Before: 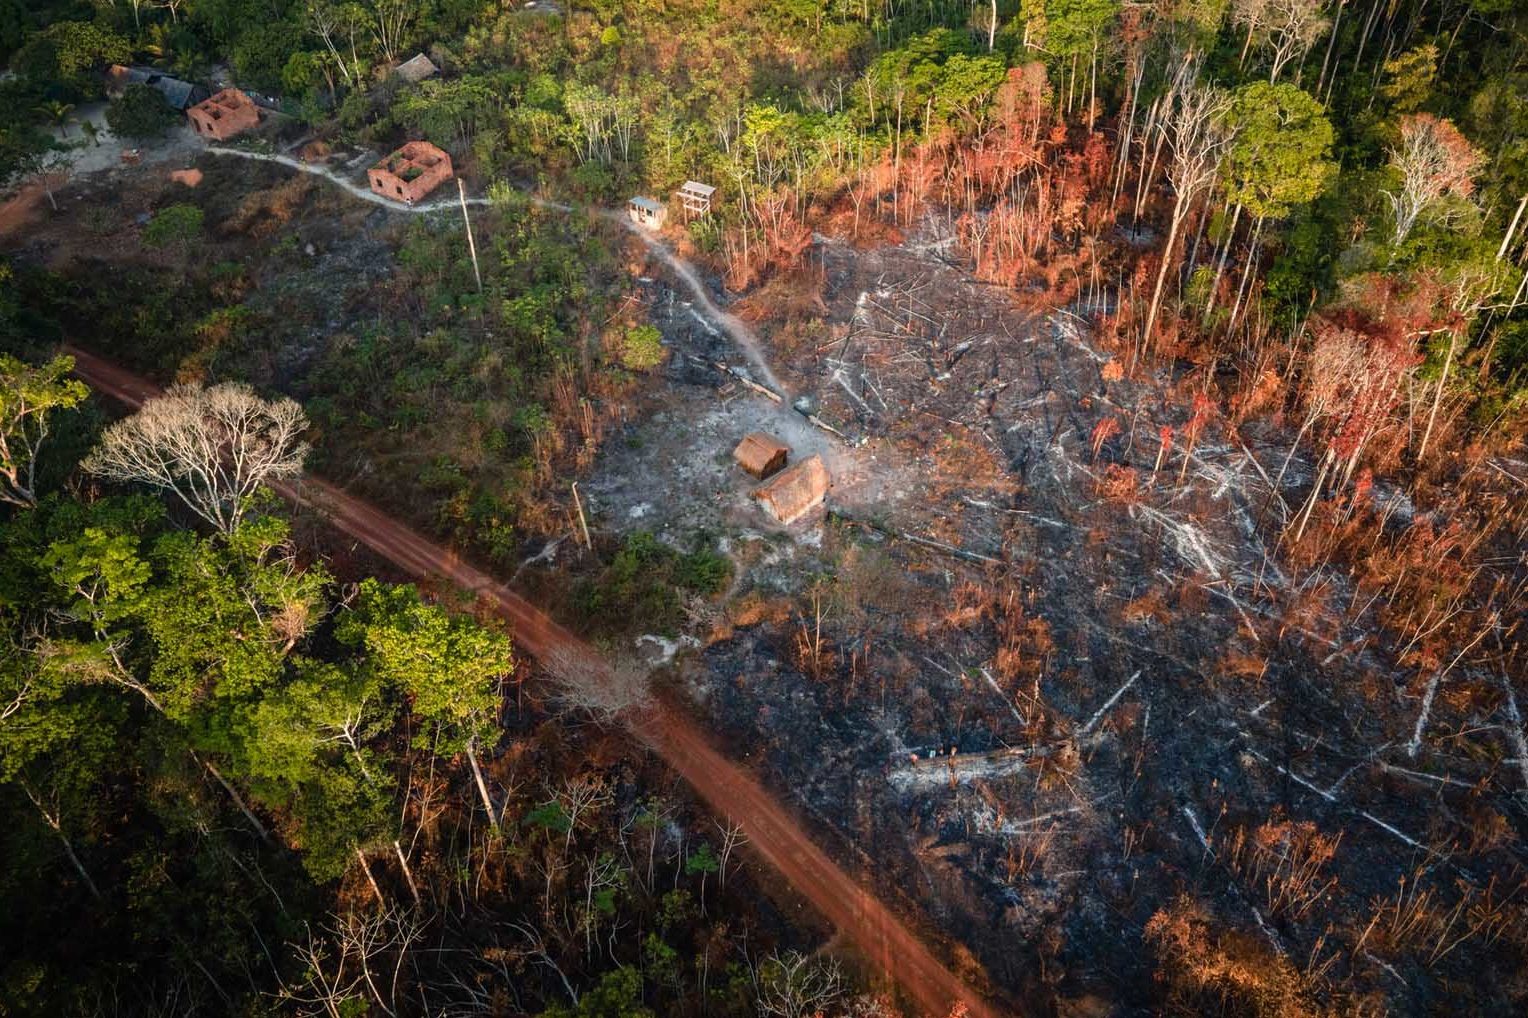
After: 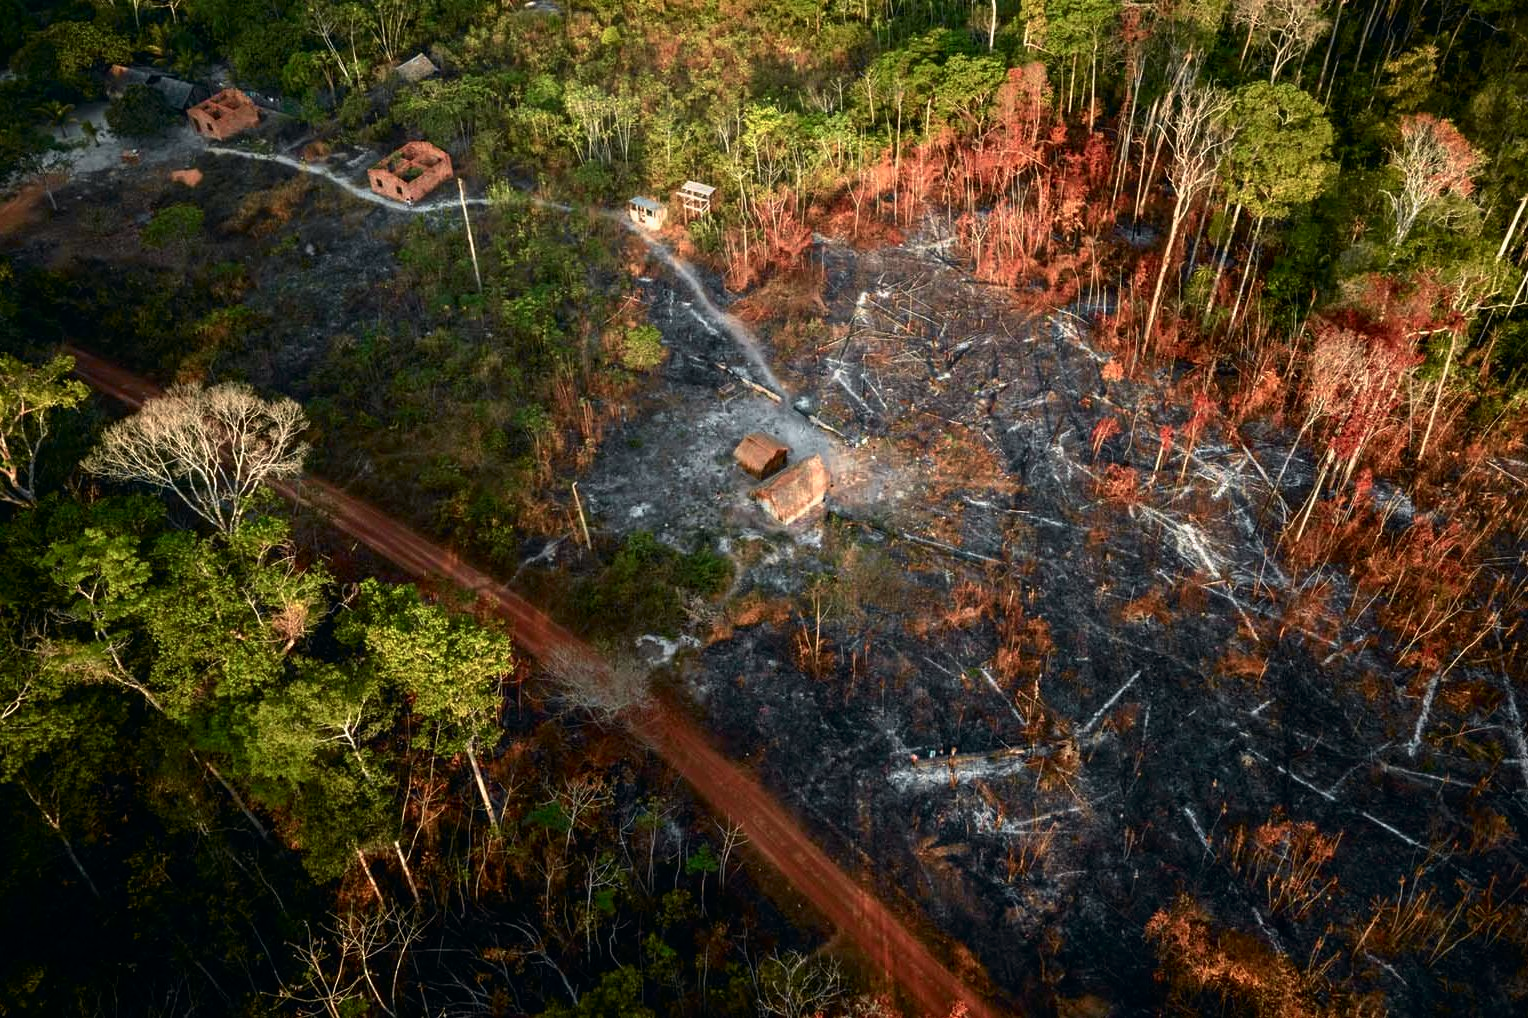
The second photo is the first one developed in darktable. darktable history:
rgb curve: curves: ch0 [(0, 0) (0.415, 0.237) (1, 1)]
tone curve: curves: ch0 [(0, 0) (0.035, 0.017) (0.131, 0.108) (0.279, 0.279) (0.476, 0.554) (0.617, 0.693) (0.704, 0.77) (0.801, 0.854) (0.895, 0.927) (1, 0.976)]; ch1 [(0, 0) (0.318, 0.278) (0.444, 0.427) (0.493, 0.488) (0.504, 0.497) (0.537, 0.538) (0.594, 0.616) (0.746, 0.764) (1, 1)]; ch2 [(0, 0) (0.316, 0.292) (0.381, 0.37) (0.423, 0.448) (0.476, 0.482) (0.502, 0.495) (0.529, 0.547) (0.583, 0.608) (0.639, 0.657) (0.7, 0.7) (0.861, 0.808) (1, 0.951)], color space Lab, independent channels, preserve colors none
white balance: red 1.009, blue 0.985
base curve: curves: ch0 [(0, 0) (0.688, 0.865) (1, 1)], preserve colors none
